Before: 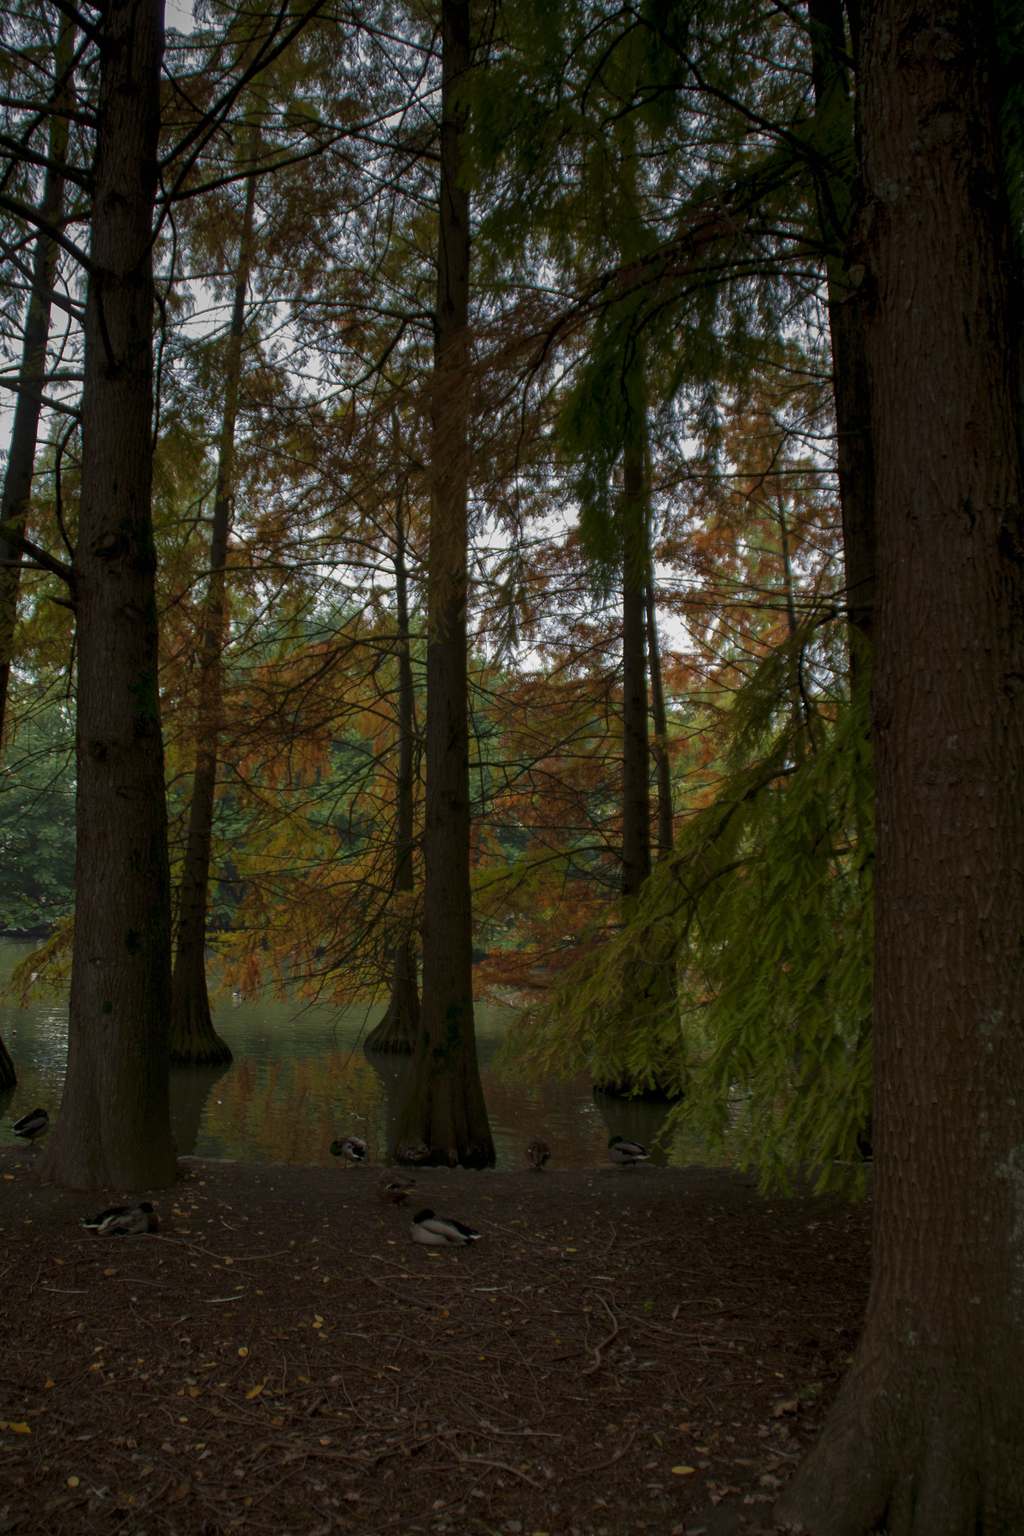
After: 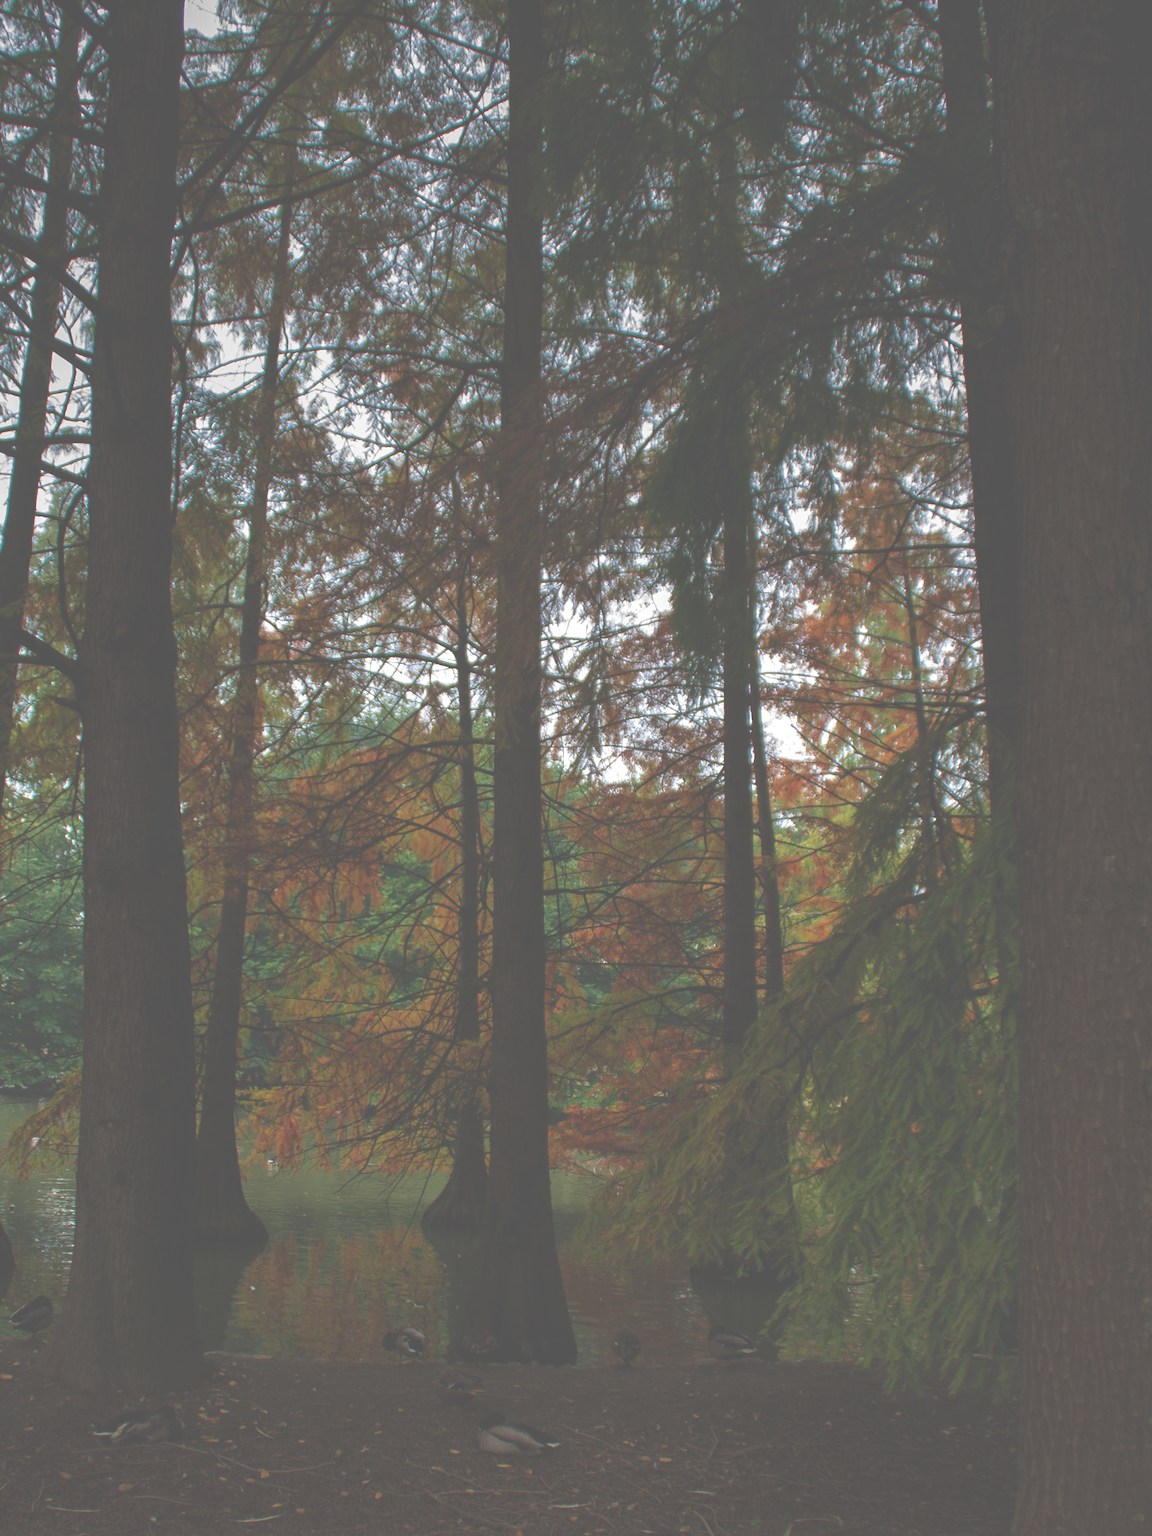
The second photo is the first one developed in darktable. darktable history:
exposure: black level correction -0.071, exposure 0.5 EV, compensate highlight preservation false
crop and rotate: angle 0.2°, left 0.275%, right 3.127%, bottom 14.18%
